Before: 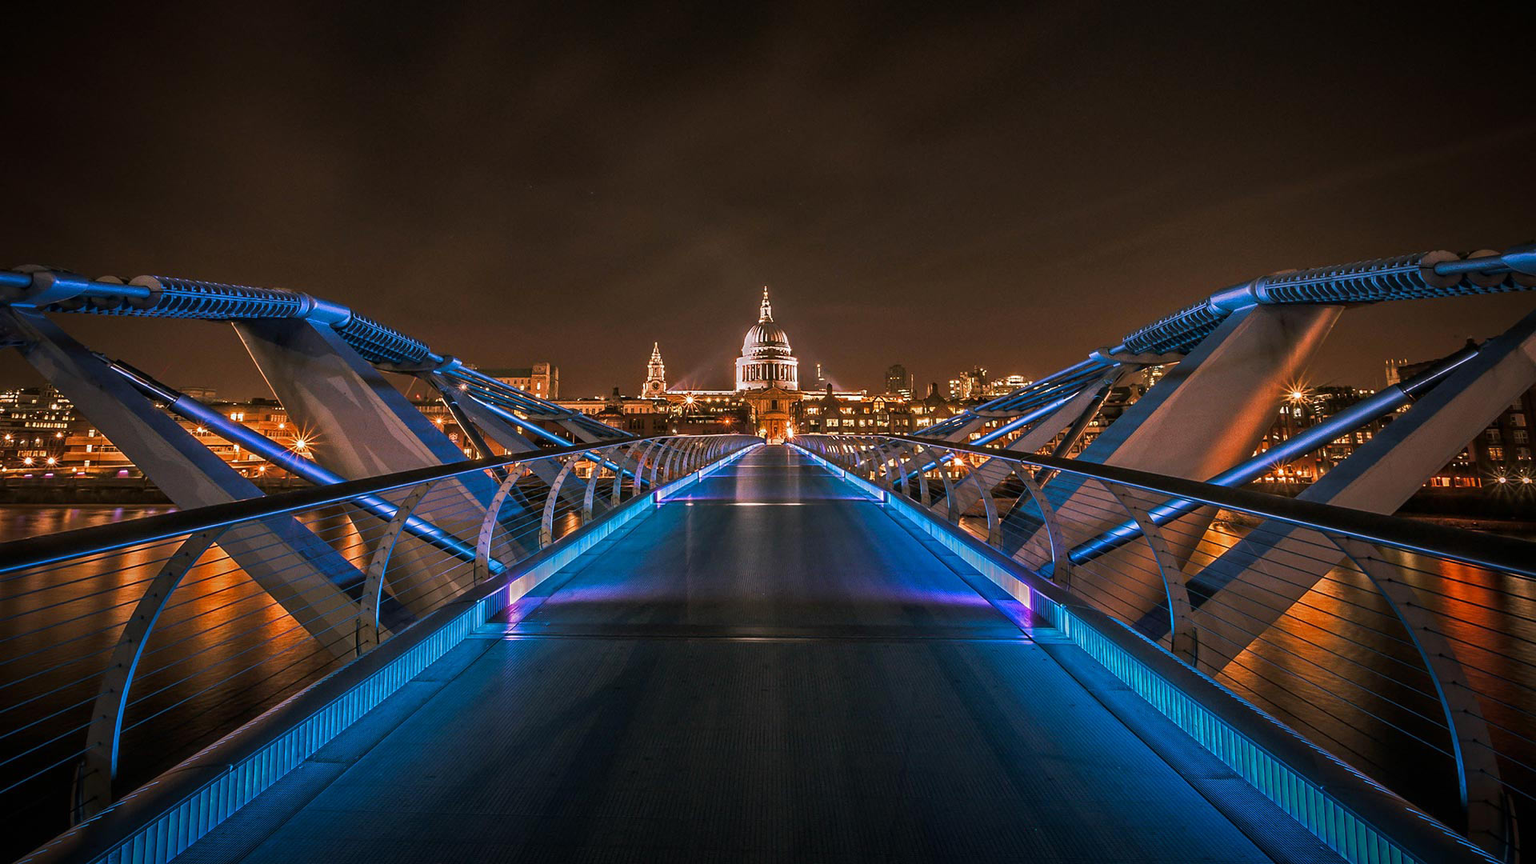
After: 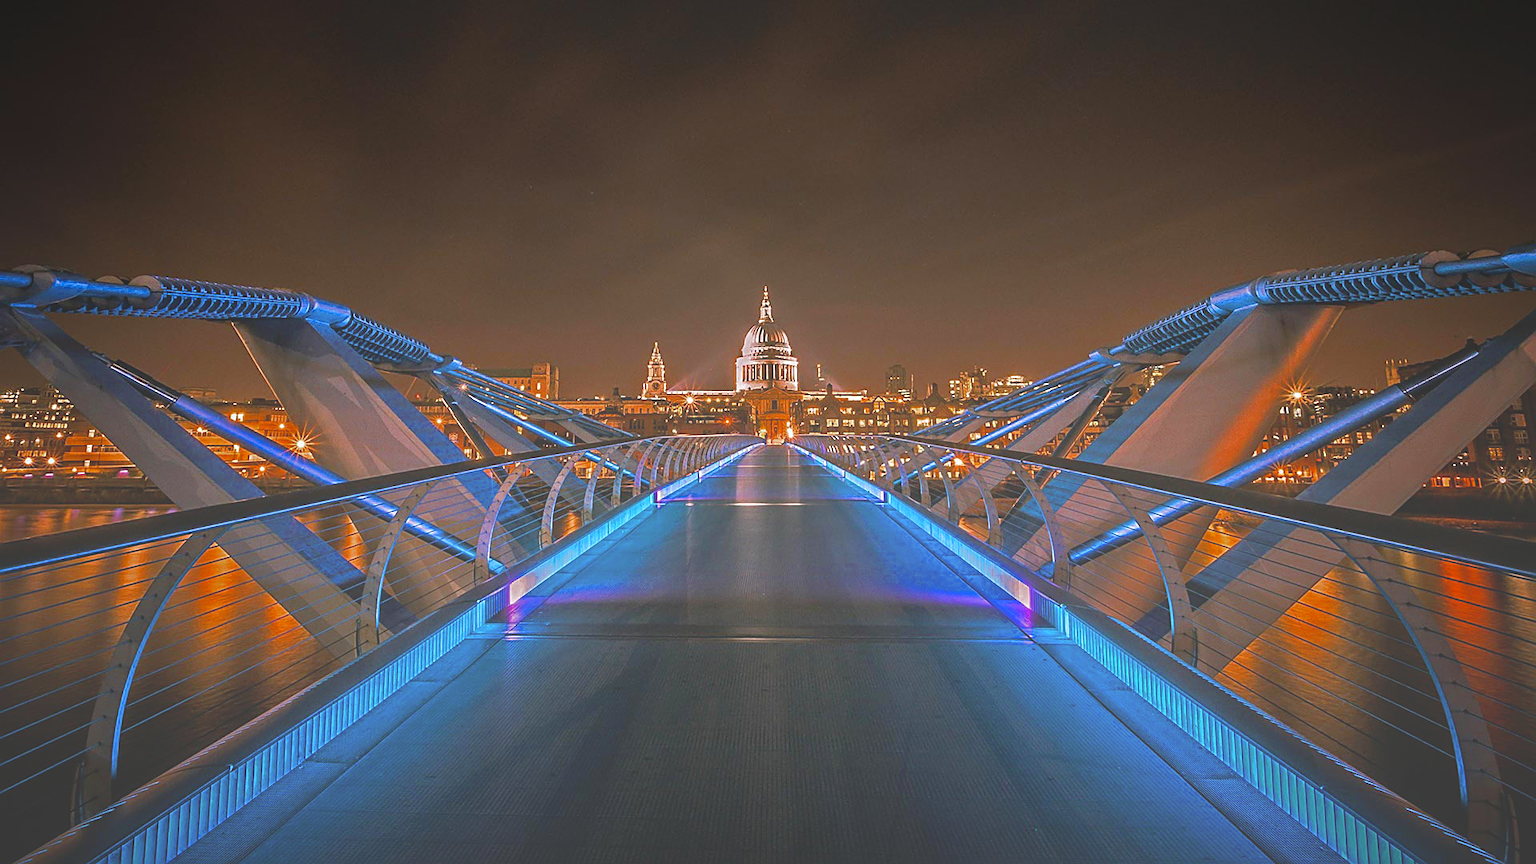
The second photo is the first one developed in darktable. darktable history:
color zones: curves: ch0 [(0.27, 0.396) (0.563, 0.504) (0.75, 0.5) (0.787, 0.307)]
bloom: size 70%, threshold 25%, strength 70%
sharpen: on, module defaults
color balance rgb: perceptual saturation grading › global saturation 10%
